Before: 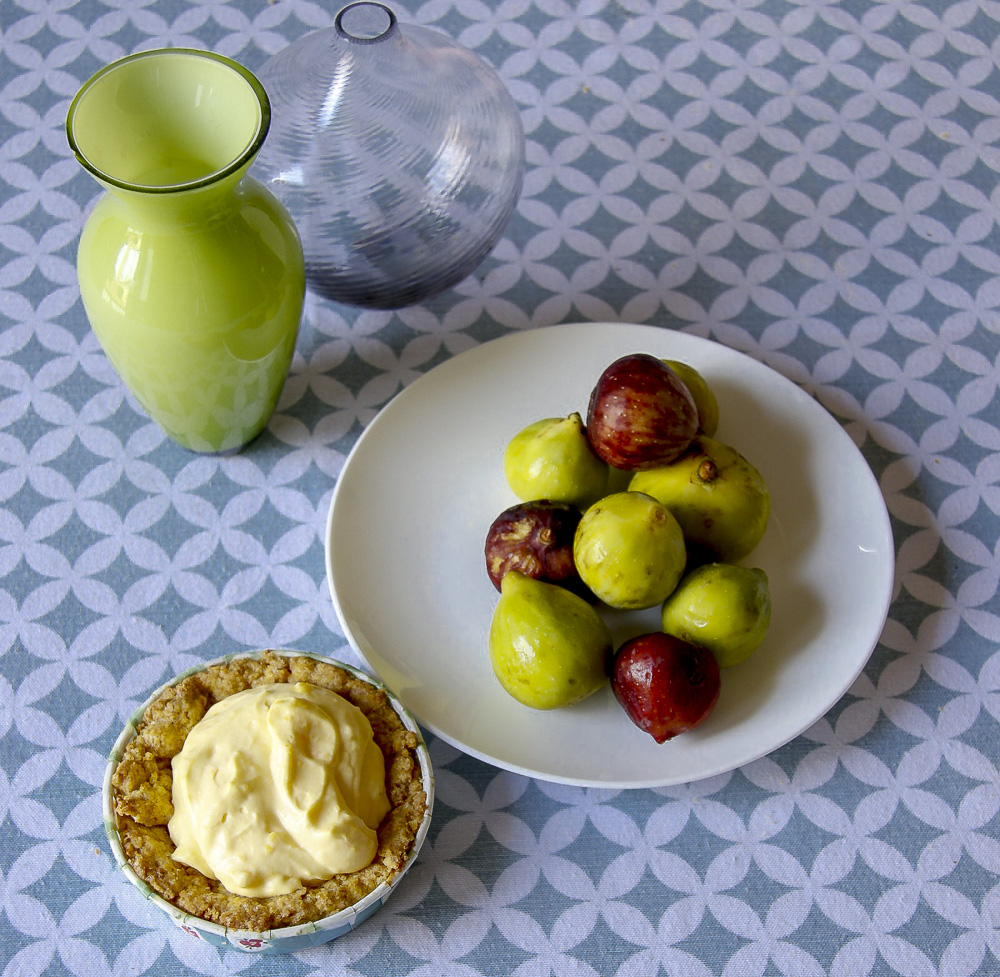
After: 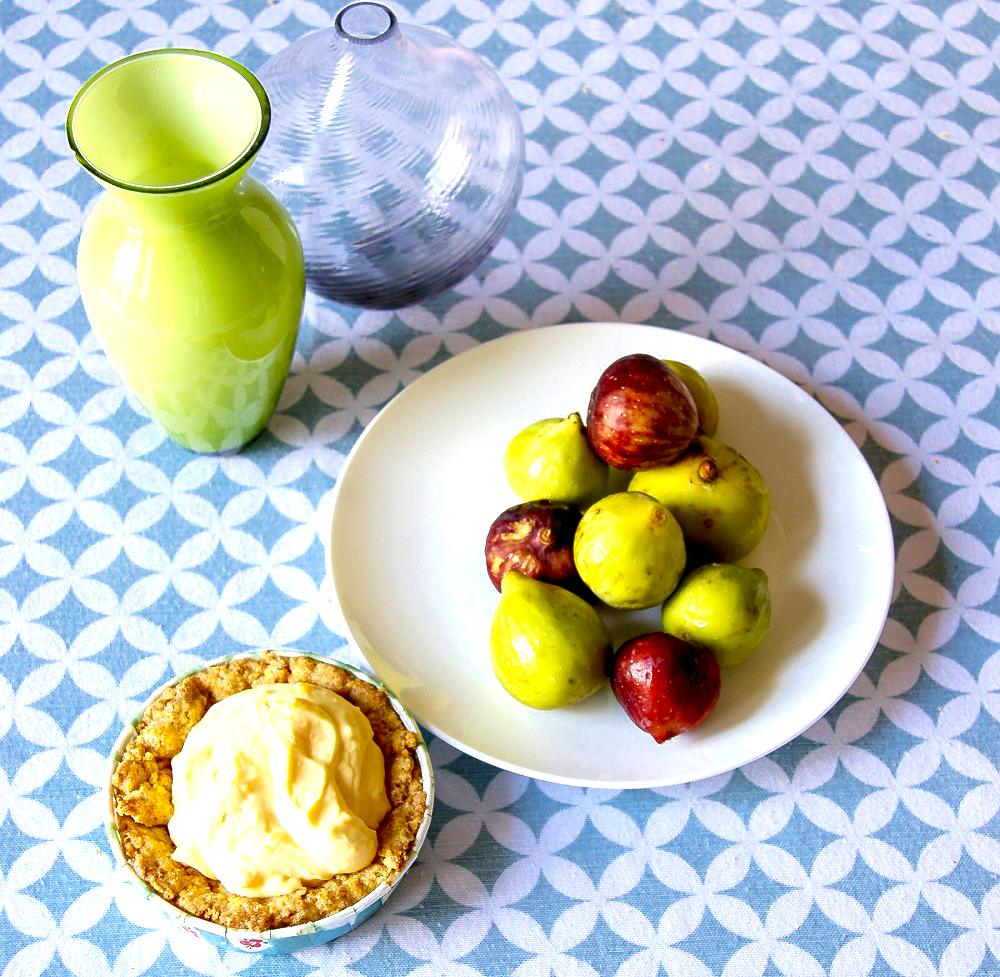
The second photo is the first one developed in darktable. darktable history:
velvia: on, module defaults
exposure: black level correction 0, exposure 1 EV, compensate highlight preservation false
contrast brightness saturation: contrast 0.07
